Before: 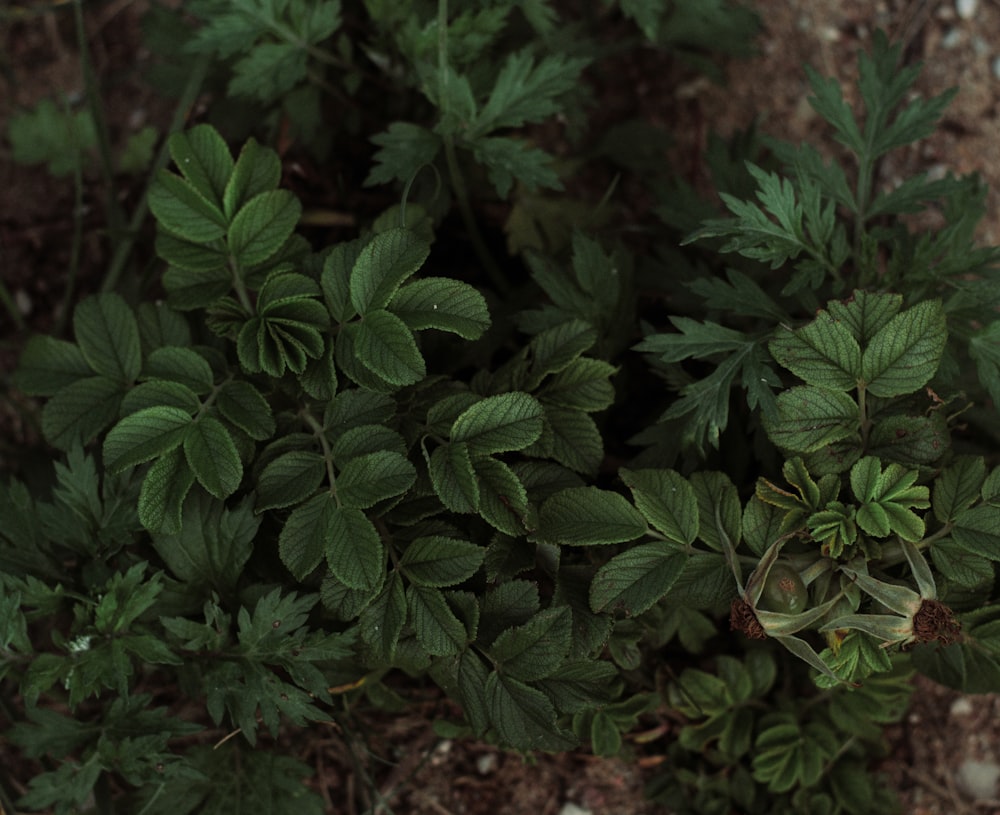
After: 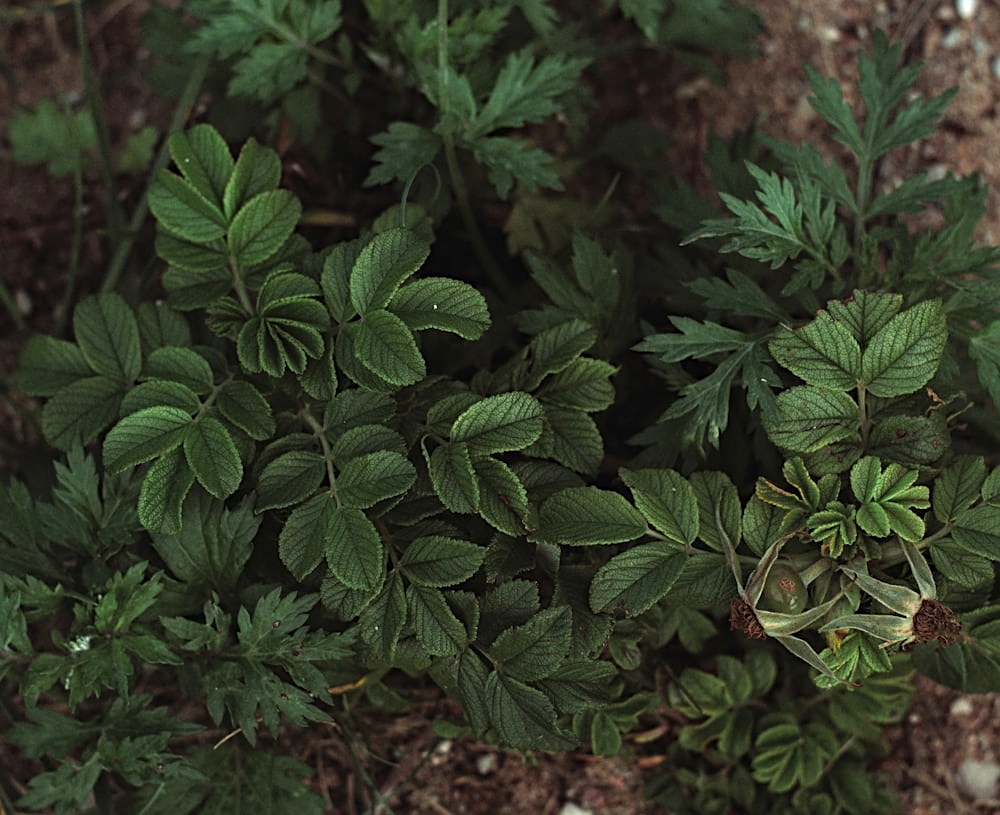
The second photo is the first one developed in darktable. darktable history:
sharpen: on, module defaults
haze removal: compatibility mode true, adaptive false
exposure: black level correction -0.002, exposure 0.715 EV, compensate highlight preservation false
